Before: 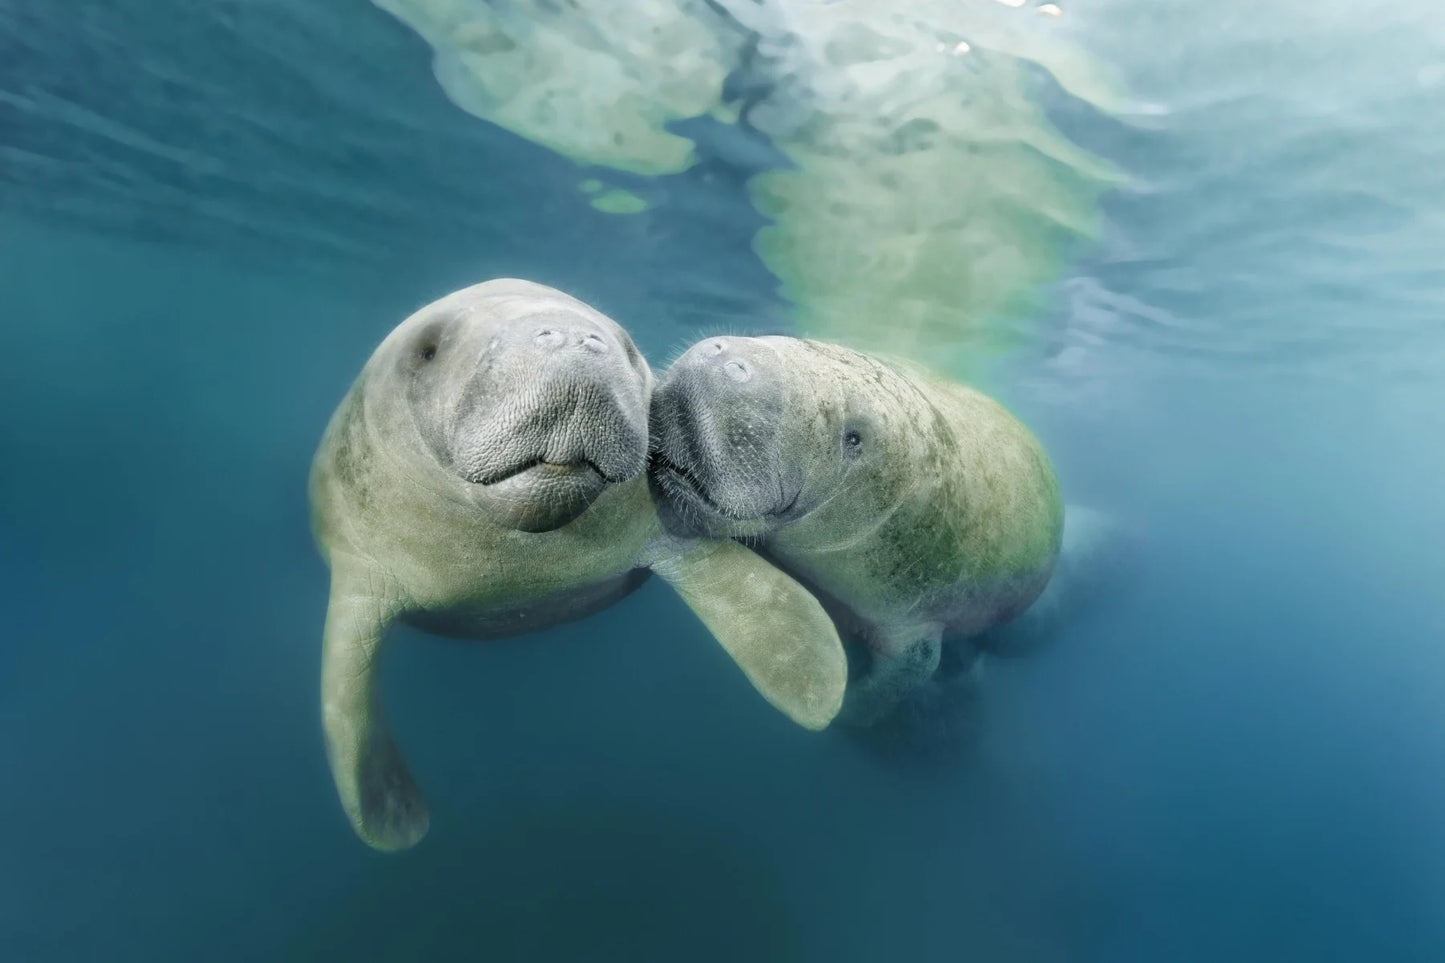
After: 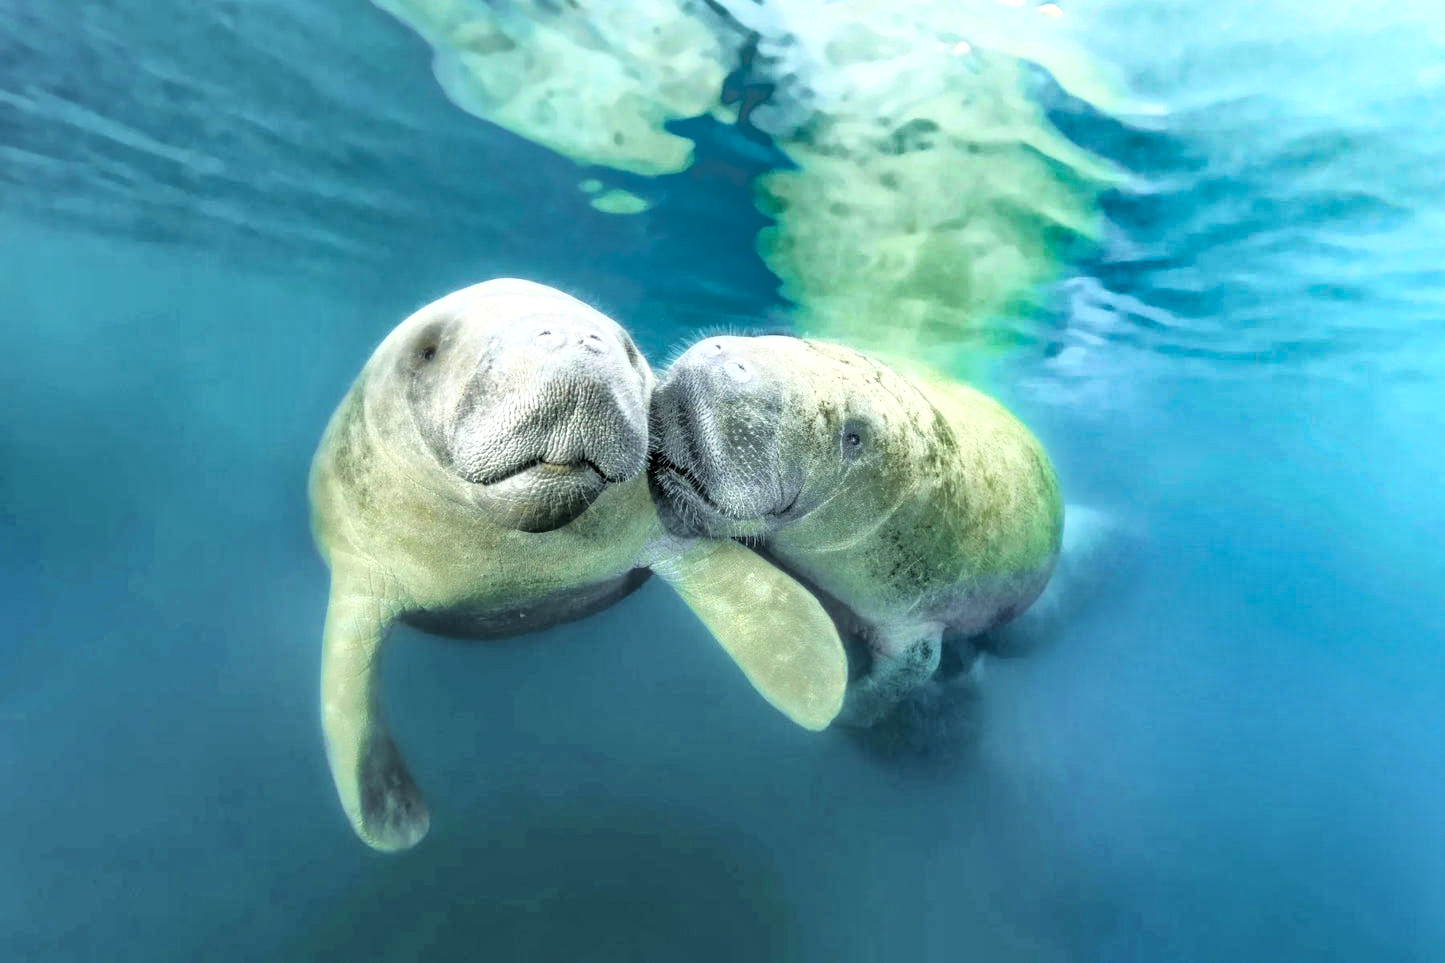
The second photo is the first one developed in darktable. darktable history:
shadows and highlights: shadows 39.04, highlights -74.85
base curve: curves: ch0 [(0, 0) (0.007, 0.004) (0.027, 0.03) (0.046, 0.07) (0.207, 0.54) (0.442, 0.872) (0.673, 0.972) (1, 1)]
local contrast: highlights 57%, shadows 52%, detail 130%, midtone range 0.446
